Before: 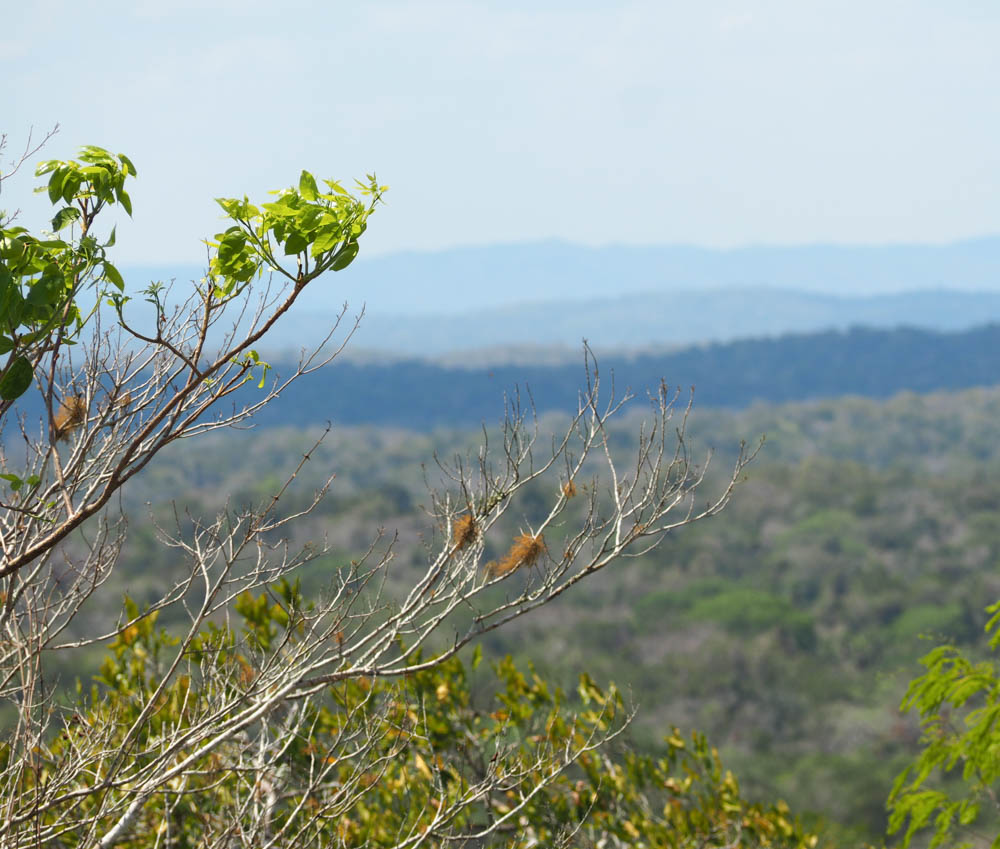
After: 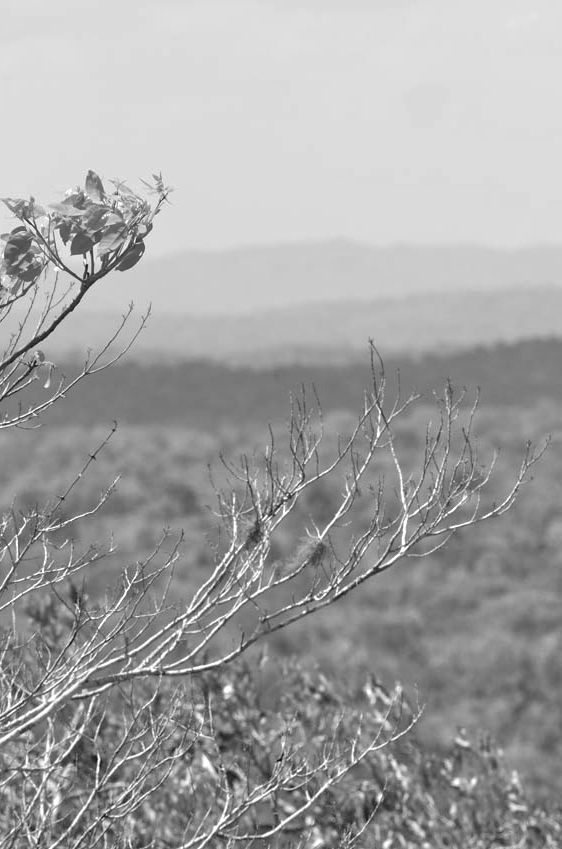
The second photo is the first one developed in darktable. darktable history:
crop: left 21.496%, right 22.254%
tone curve: curves: ch0 [(0, 0) (0.003, 0.019) (0.011, 0.022) (0.025, 0.027) (0.044, 0.037) (0.069, 0.049) (0.1, 0.066) (0.136, 0.091) (0.177, 0.125) (0.224, 0.159) (0.277, 0.206) (0.335, 0.266) (0.399, 0.332) (0.468, 0.411) (0.543, 0.492) (0.623, 0.577) (0.709, 0.668) (0.801, 0.767) (0.898, 0.869) (1, 1)], preserve colors none
monochrome: on, module defaults
tone equalizer: -7 EV 0.15 EV, -6 EV 0.6 EV, -5 EV 1.15 EV, -4 EV 1.33 EV, -3 EV 1.15 EV, -2 EV 0.6 EV, -1 EV 0.15 EV, mask exposure compensation -0.5 EV
